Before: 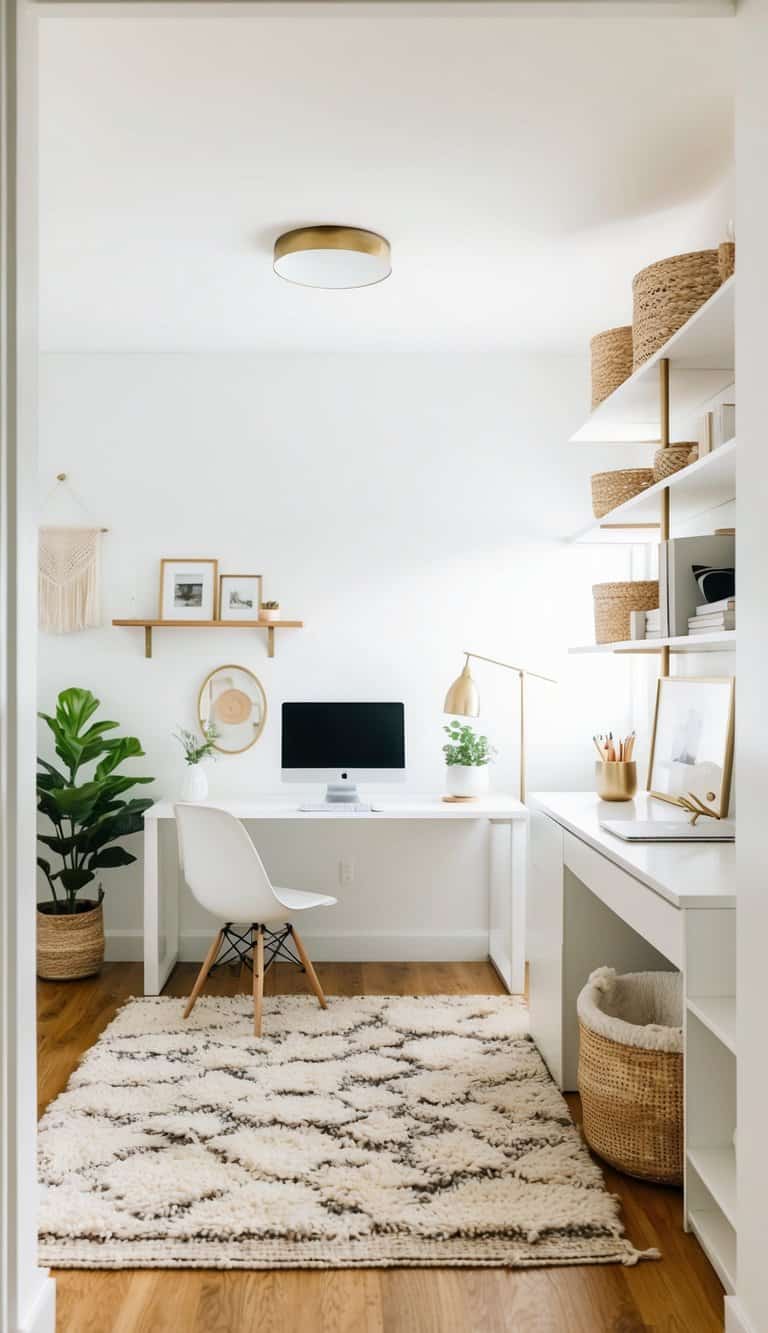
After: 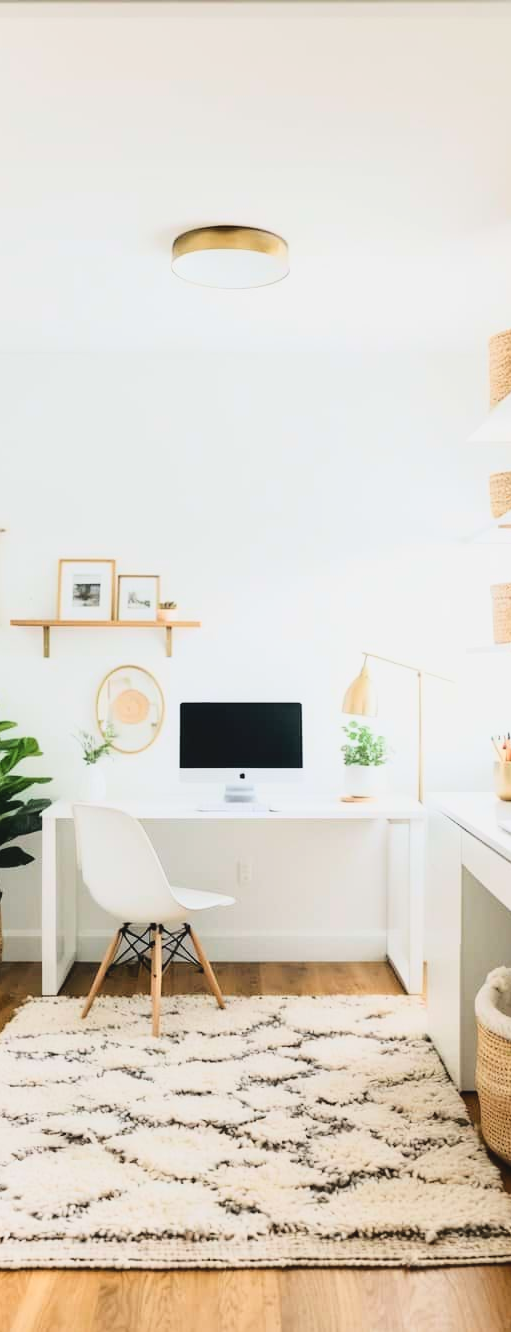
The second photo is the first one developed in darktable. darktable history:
contrast brightness saturation: contrast -0.091, saturation -0.092
base curve: curves: ch0 [(0, 0) (0.028, 0.03) (0.121, 0.232) (0.46, 0.748) (0.859, 0.968) (1, 1)]
crop and rotate: left 13.331%, right 20.066%
